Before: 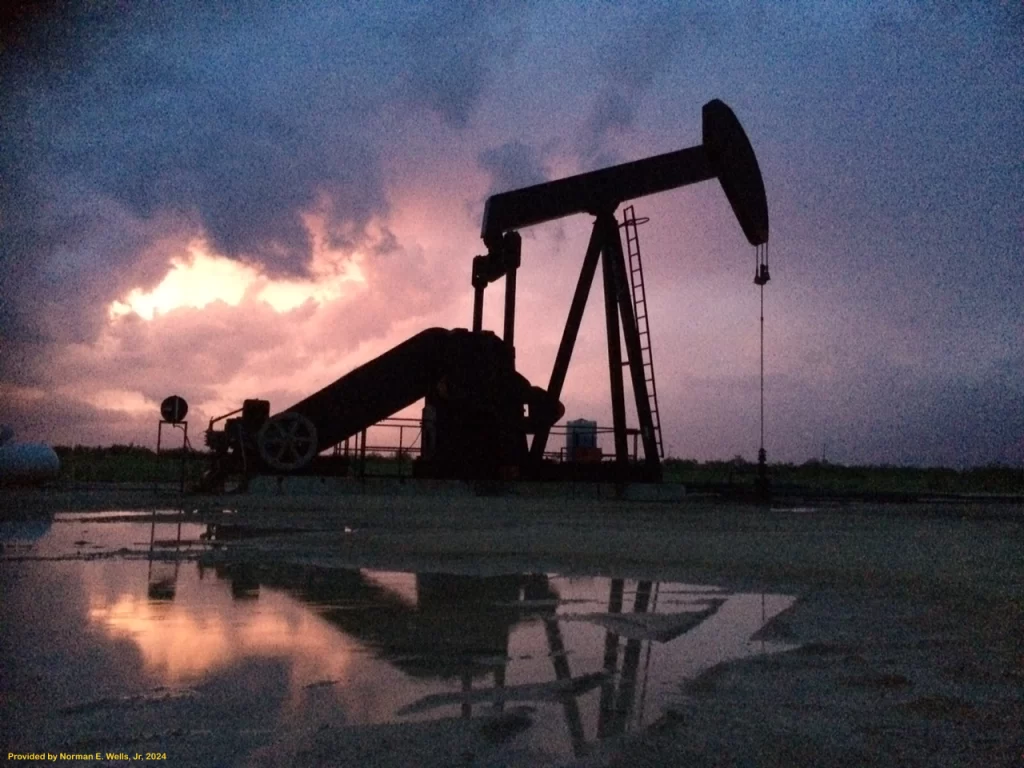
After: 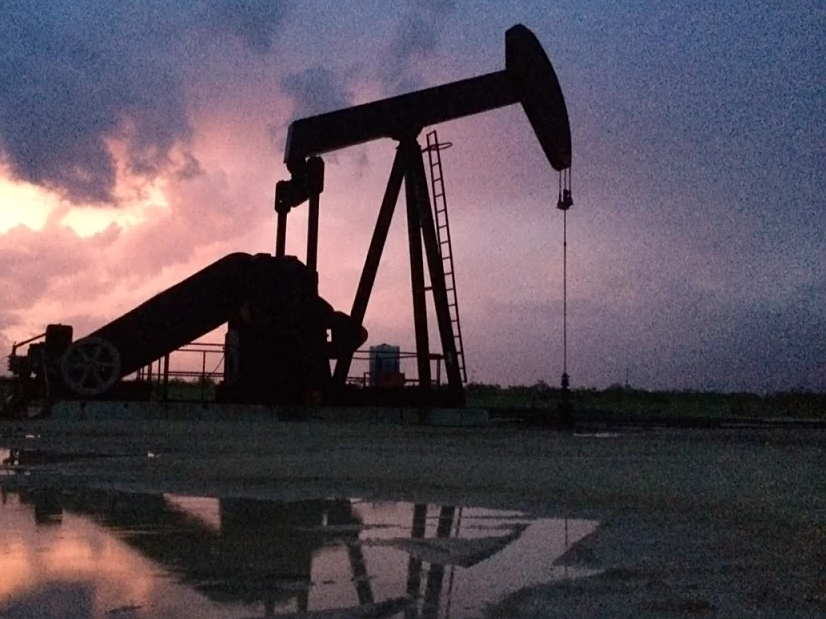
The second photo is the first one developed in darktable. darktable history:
sharpen: amount 0.212
crop: left 19.285%, top 9.82%, right 0.001%, bottom 9.575%
